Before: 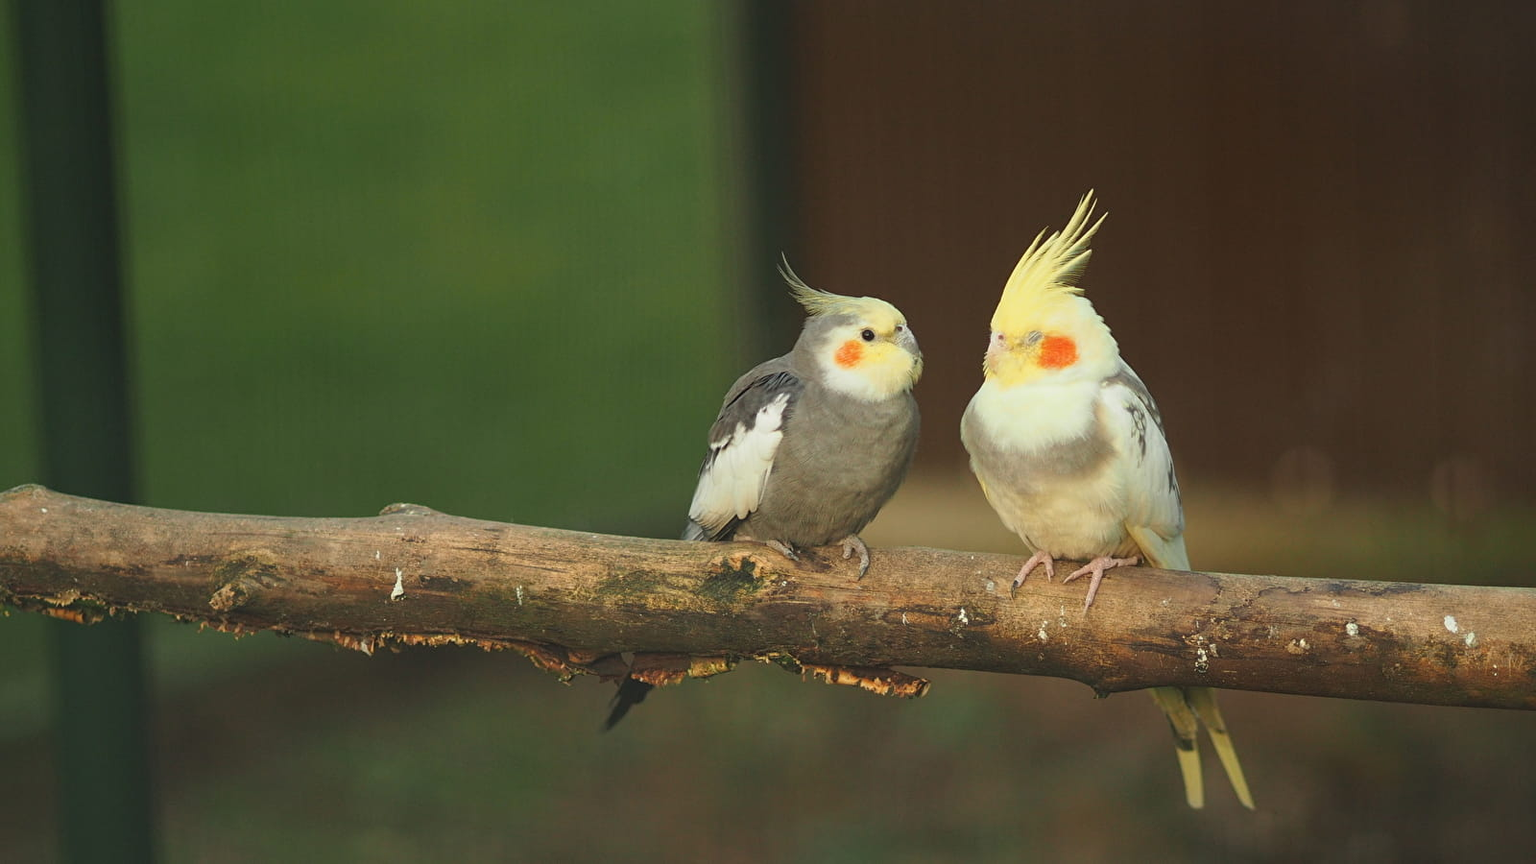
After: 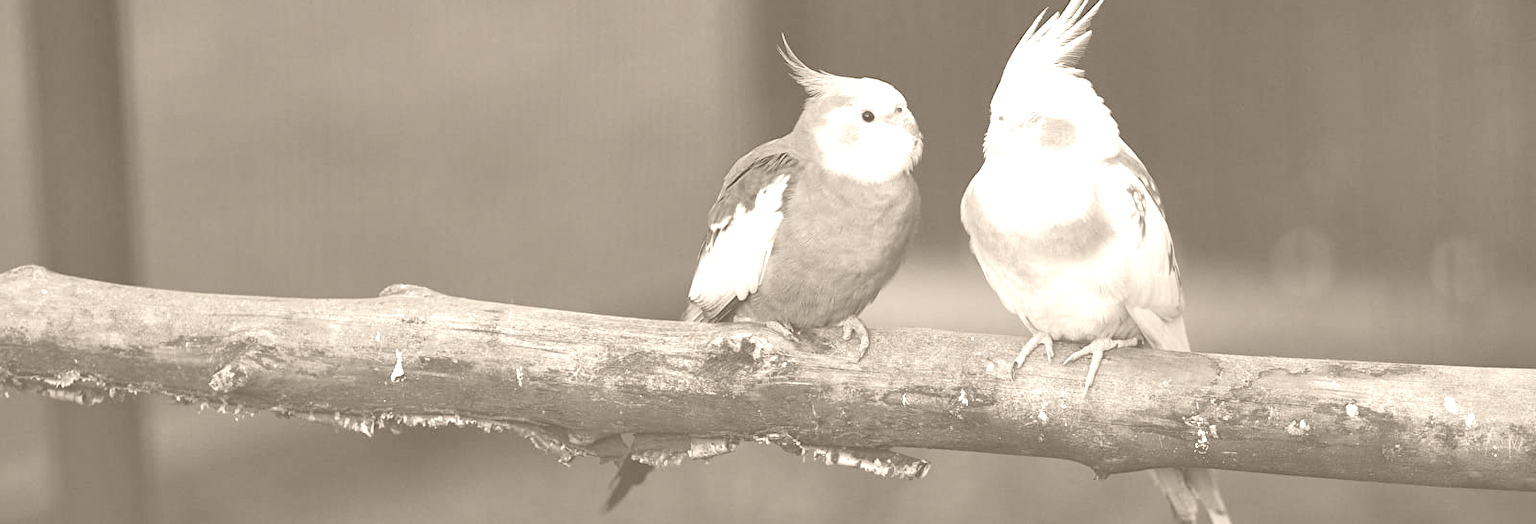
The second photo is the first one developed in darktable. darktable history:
colorize: hue 34.49°, saturation 35.33%, source mix 100%, version 1
shadows and highlights: low approximation 0.01, soften with gaussian
levels: mode automatic
crop and rotate: top 25.357%, bottom 13.942%
